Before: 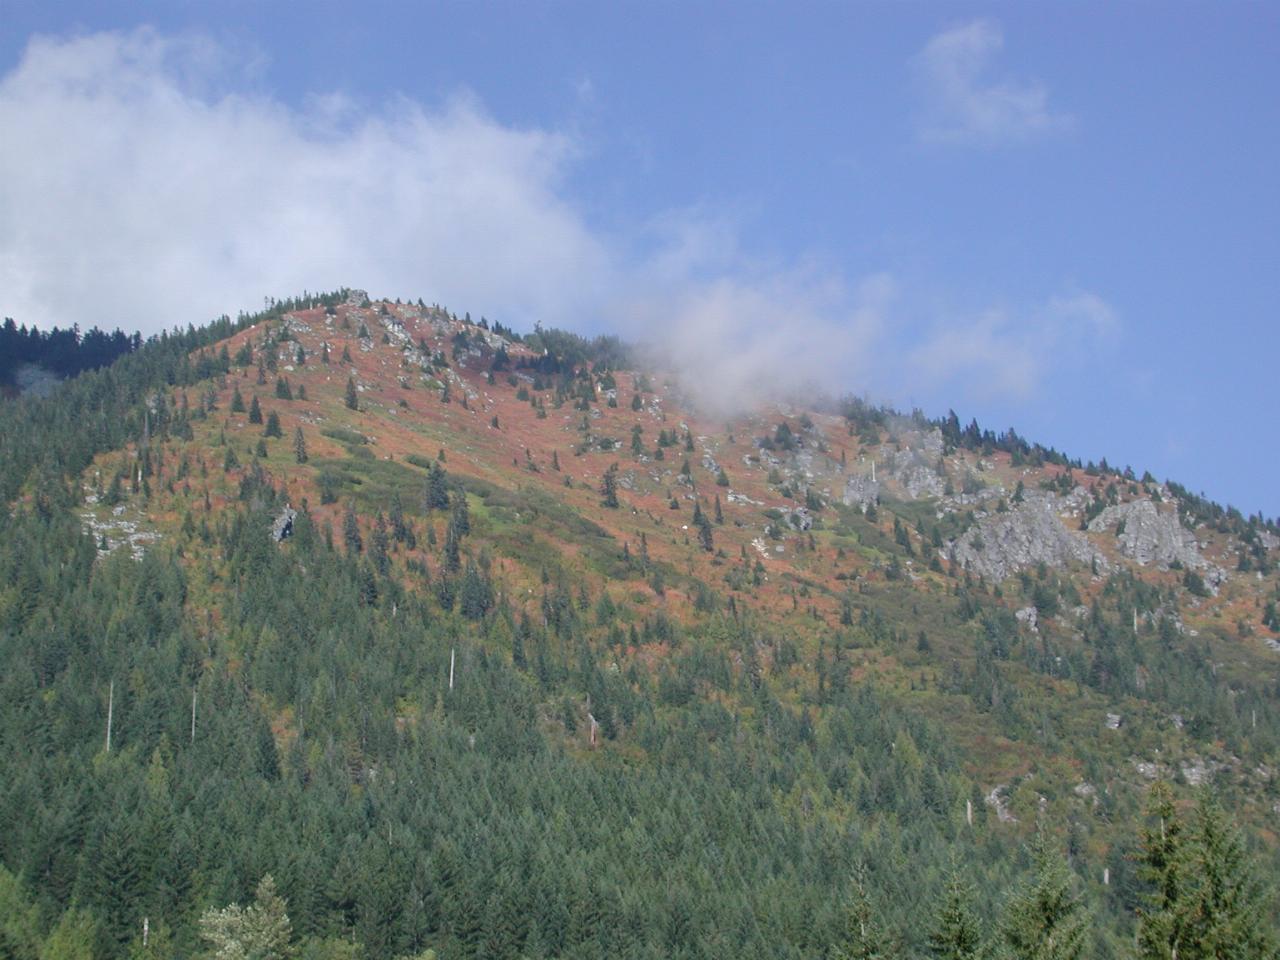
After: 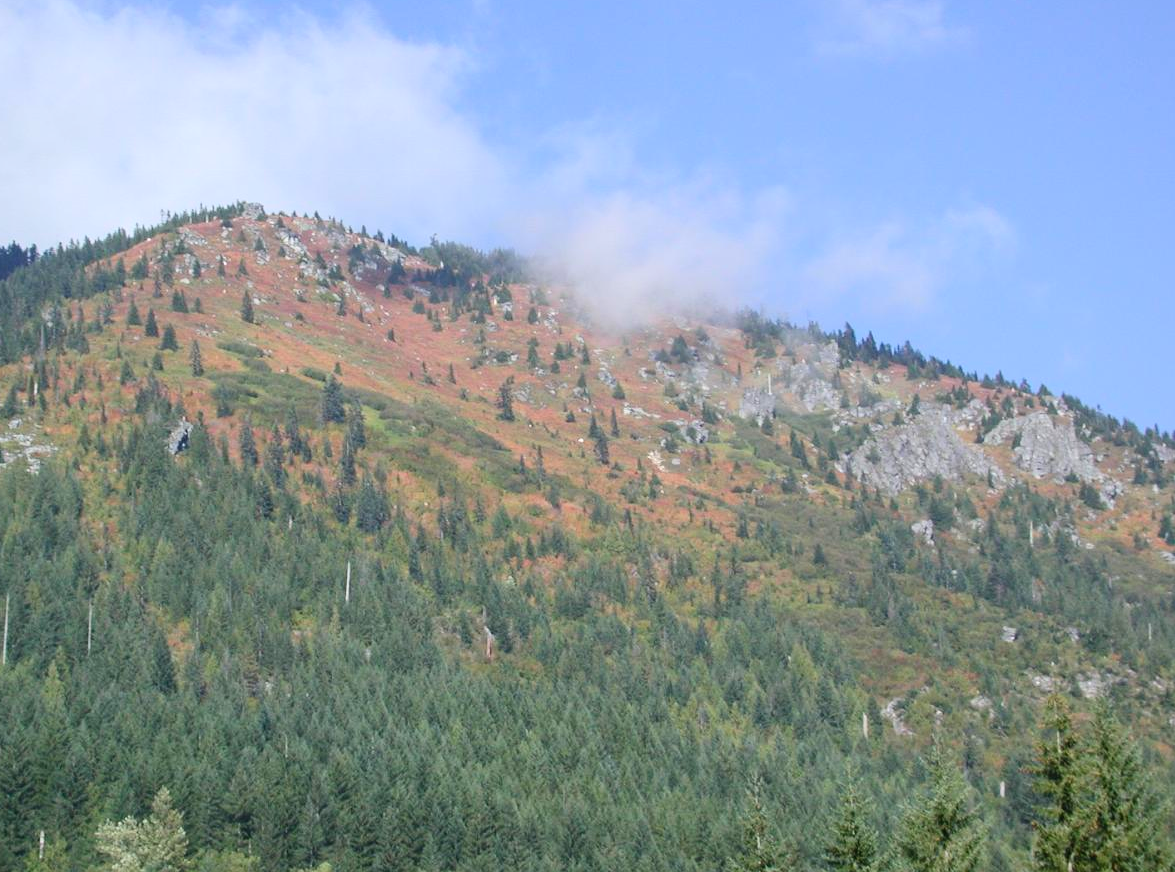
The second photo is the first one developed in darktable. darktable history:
crop and rotate: left 8.154%, top 9.162%
contrast brightness saturation: contrast 0.201, brightness 0.163, saturation 0.221
